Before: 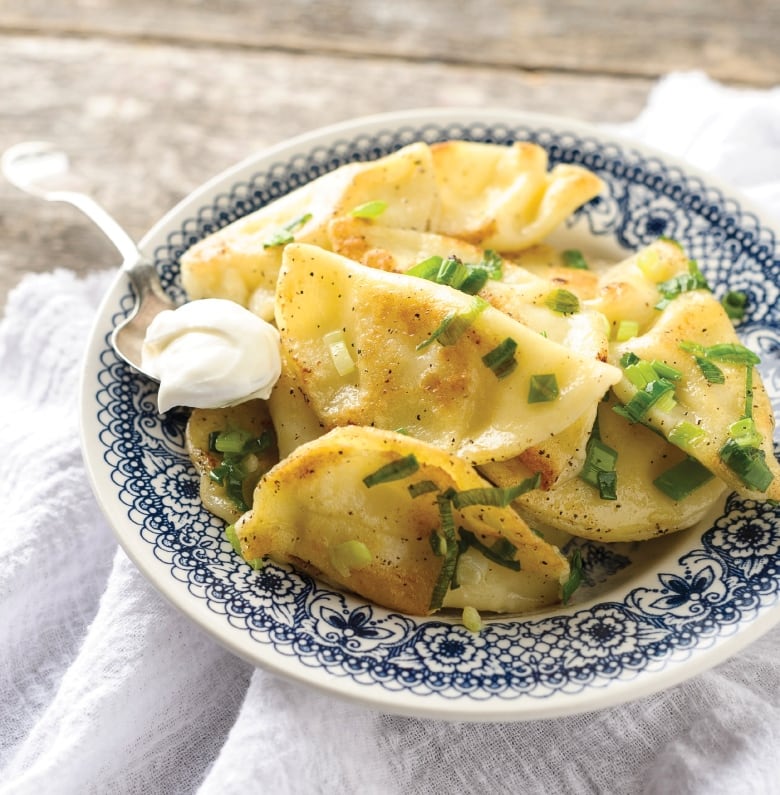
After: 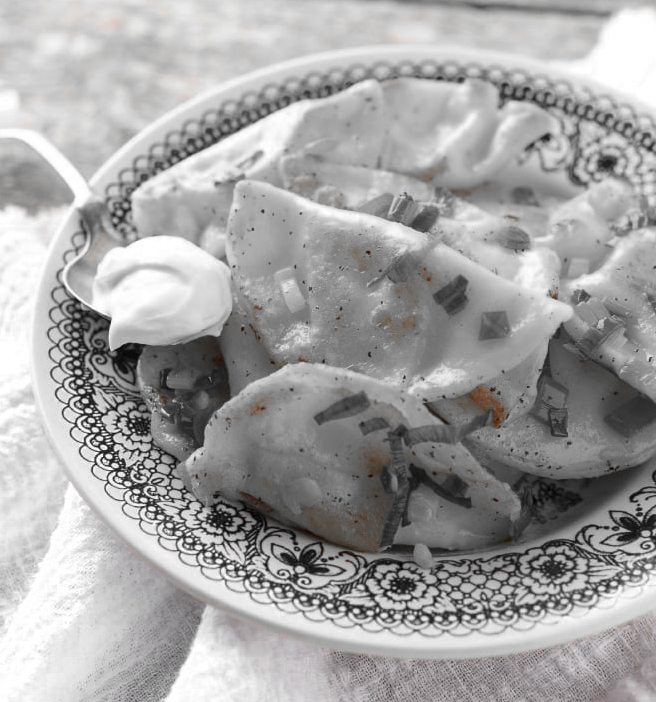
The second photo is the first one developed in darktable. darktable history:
color zones: curves: ch0 [(0, 0.352) (0.143, 0.407) (0.286, 0.386) (0.429, 0.431) (0.571, 0.829) (0.714, 0.853) (0.857, 0.833) (1, 0.352)]; ch1 [(0, 0.604) (0.072, 0.726) (0.096, 0.608) (0.205, 0.007) (0.571, -0.006) (0.839, -0.013) (0.857, -0.012) (1, 0.604)]
crop: left 6.341%, top 7.986%, right 9.539%, bottom 3.67%
